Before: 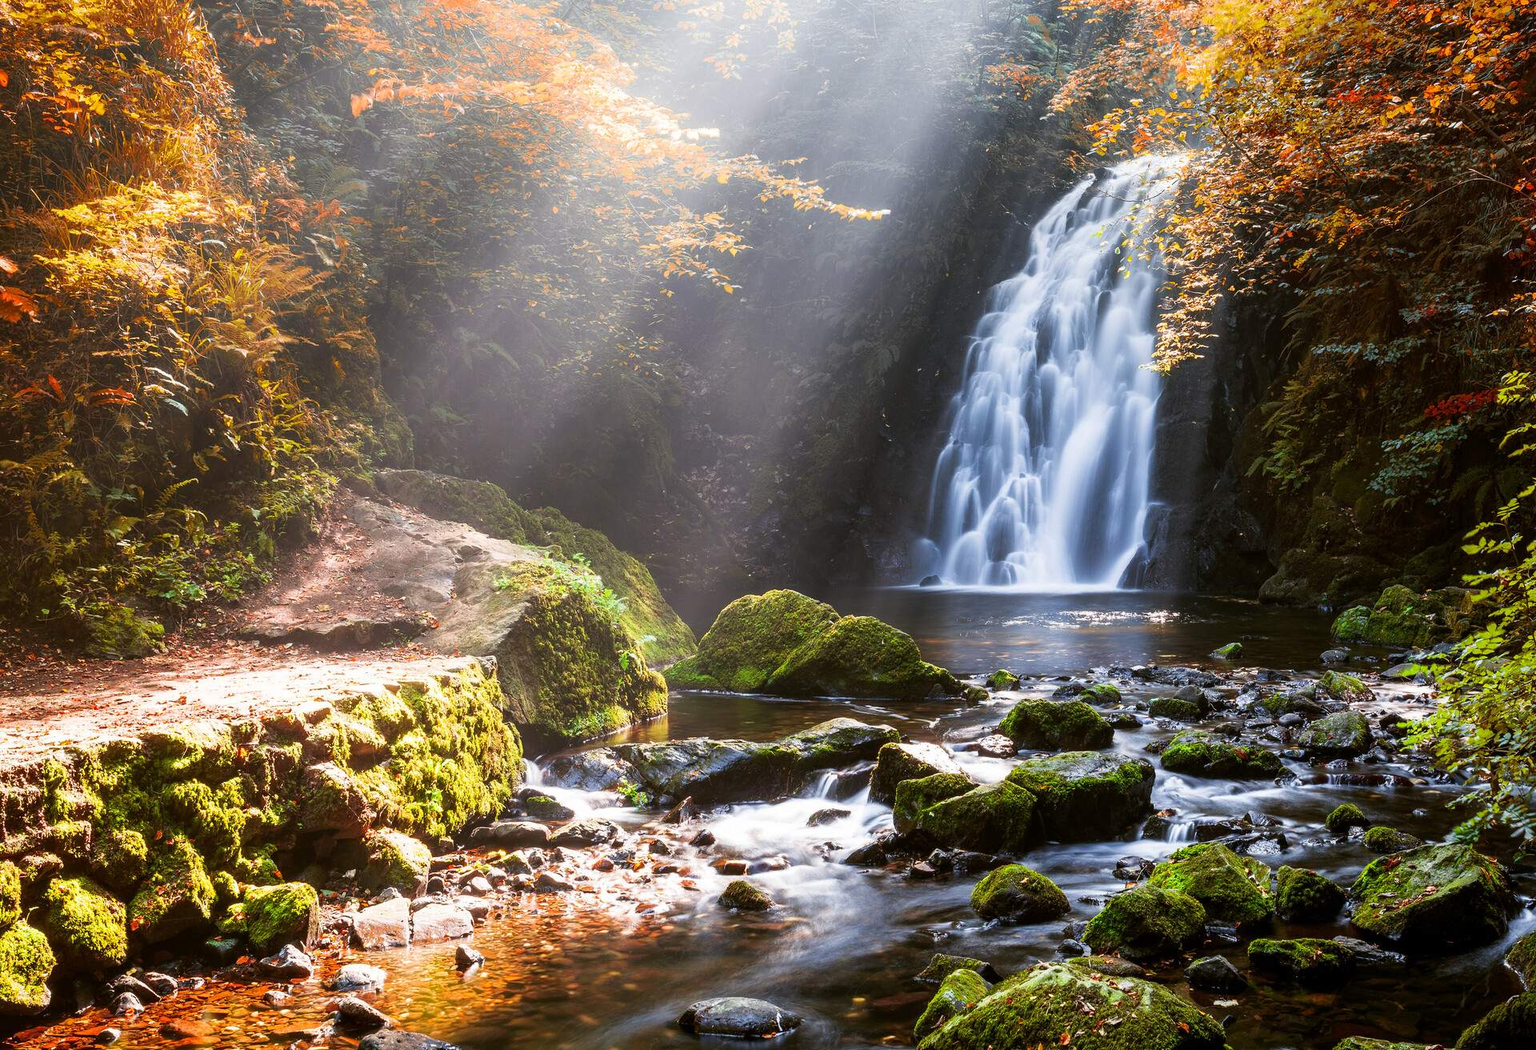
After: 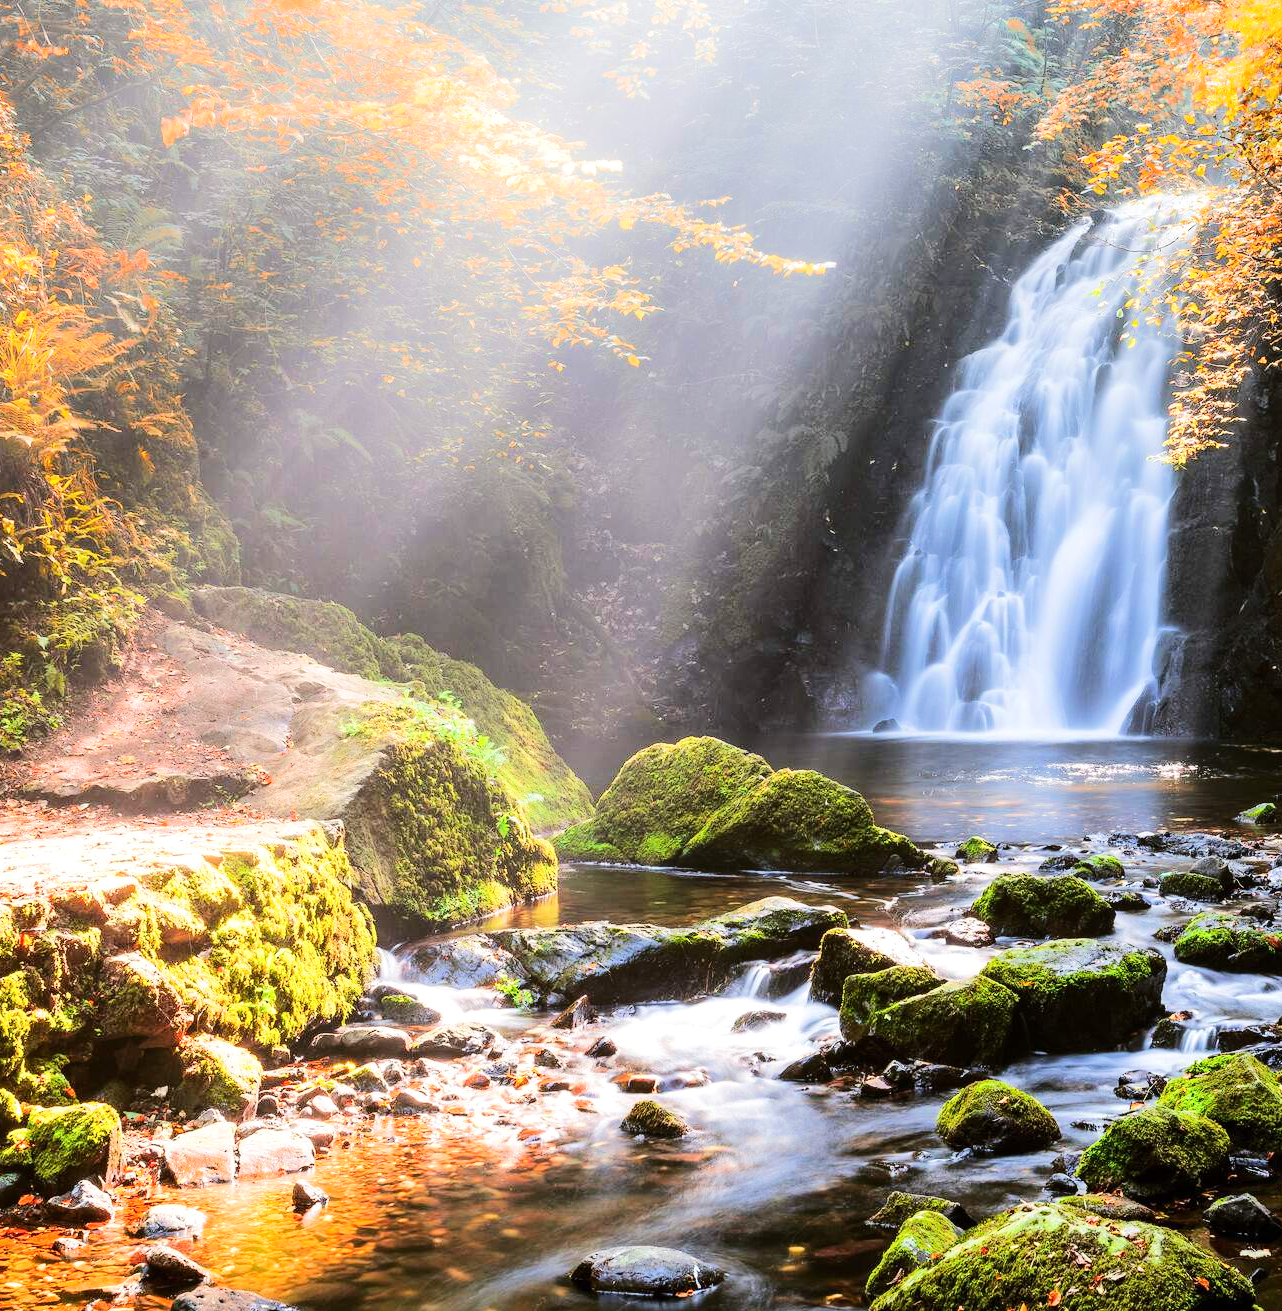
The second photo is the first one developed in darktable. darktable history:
crop and rotate: left 14.453%, right 18.733%
tone equalizer: -7 EV 0.151 EV, -6 EV 0.572 EV, -5 EV 1.15 EV, -4 EV 1.33 EV, -3 EV 1.18 EV, -2 EV 0.6 EV, -1 EV 0.155 EV, edges refinement/feathering 500, mask exposure compensation -1.57 EV, preserve details no
